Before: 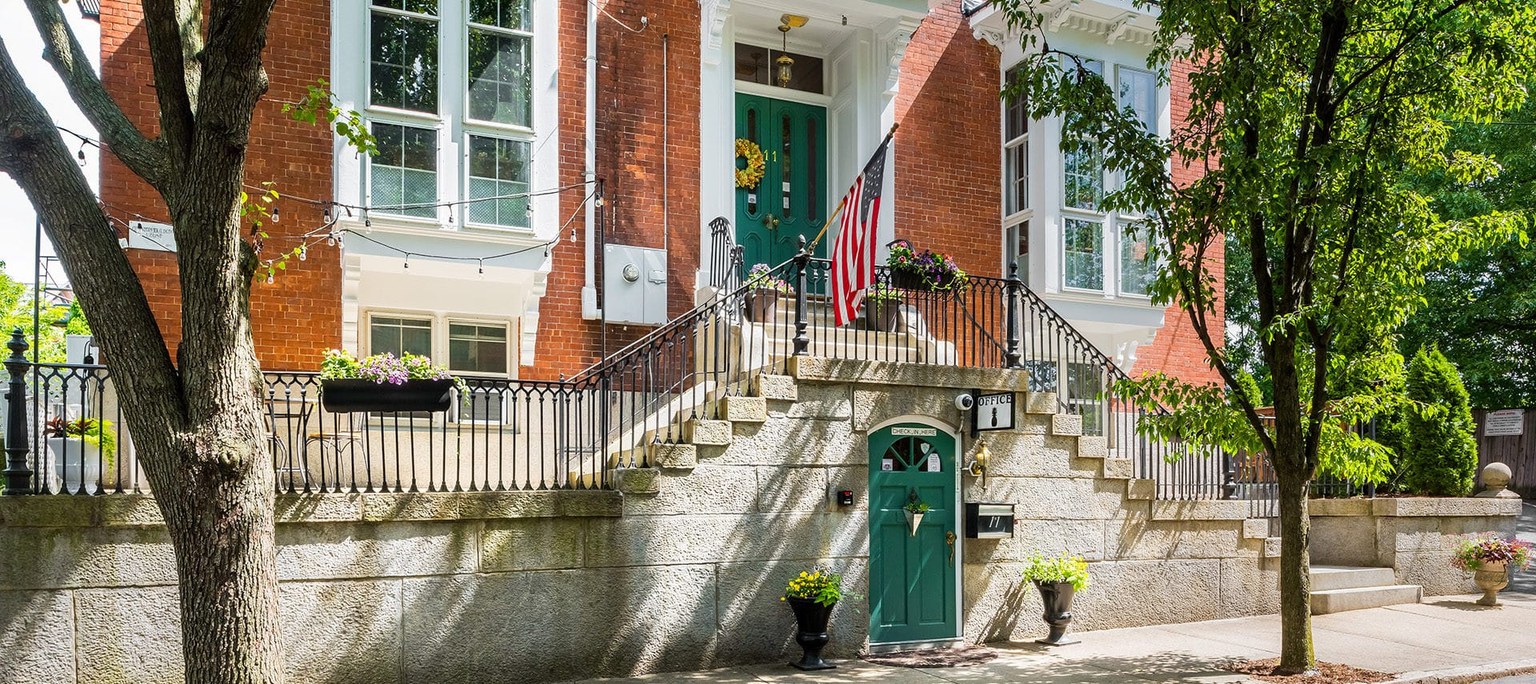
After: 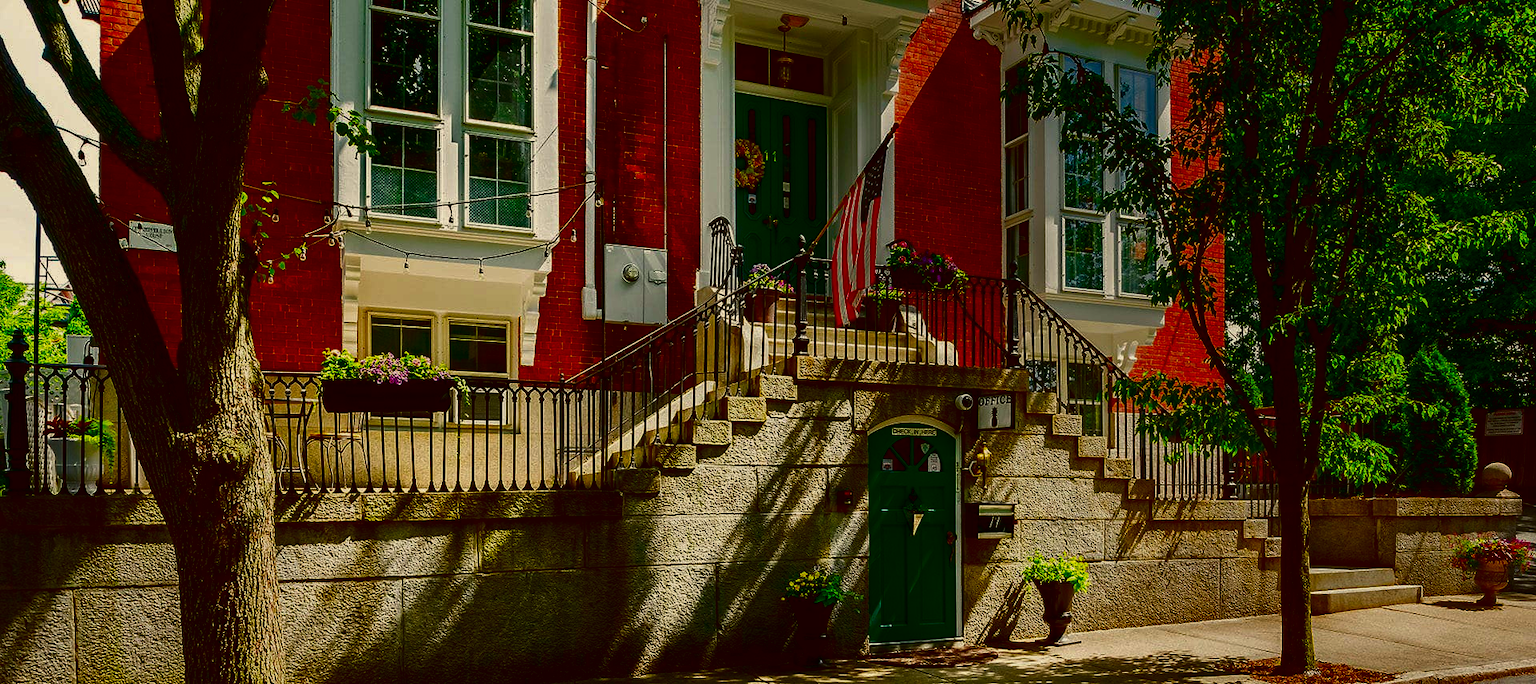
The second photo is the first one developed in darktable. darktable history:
color balance: lift [1.005, 1.002, 0.998, 0.998], gamma [1, 1.021, 1.02, 0.979], gain [0.923, 1.066, 1.056, 0.934]
contrast brightness saturation: brightness -1, saturation 1
